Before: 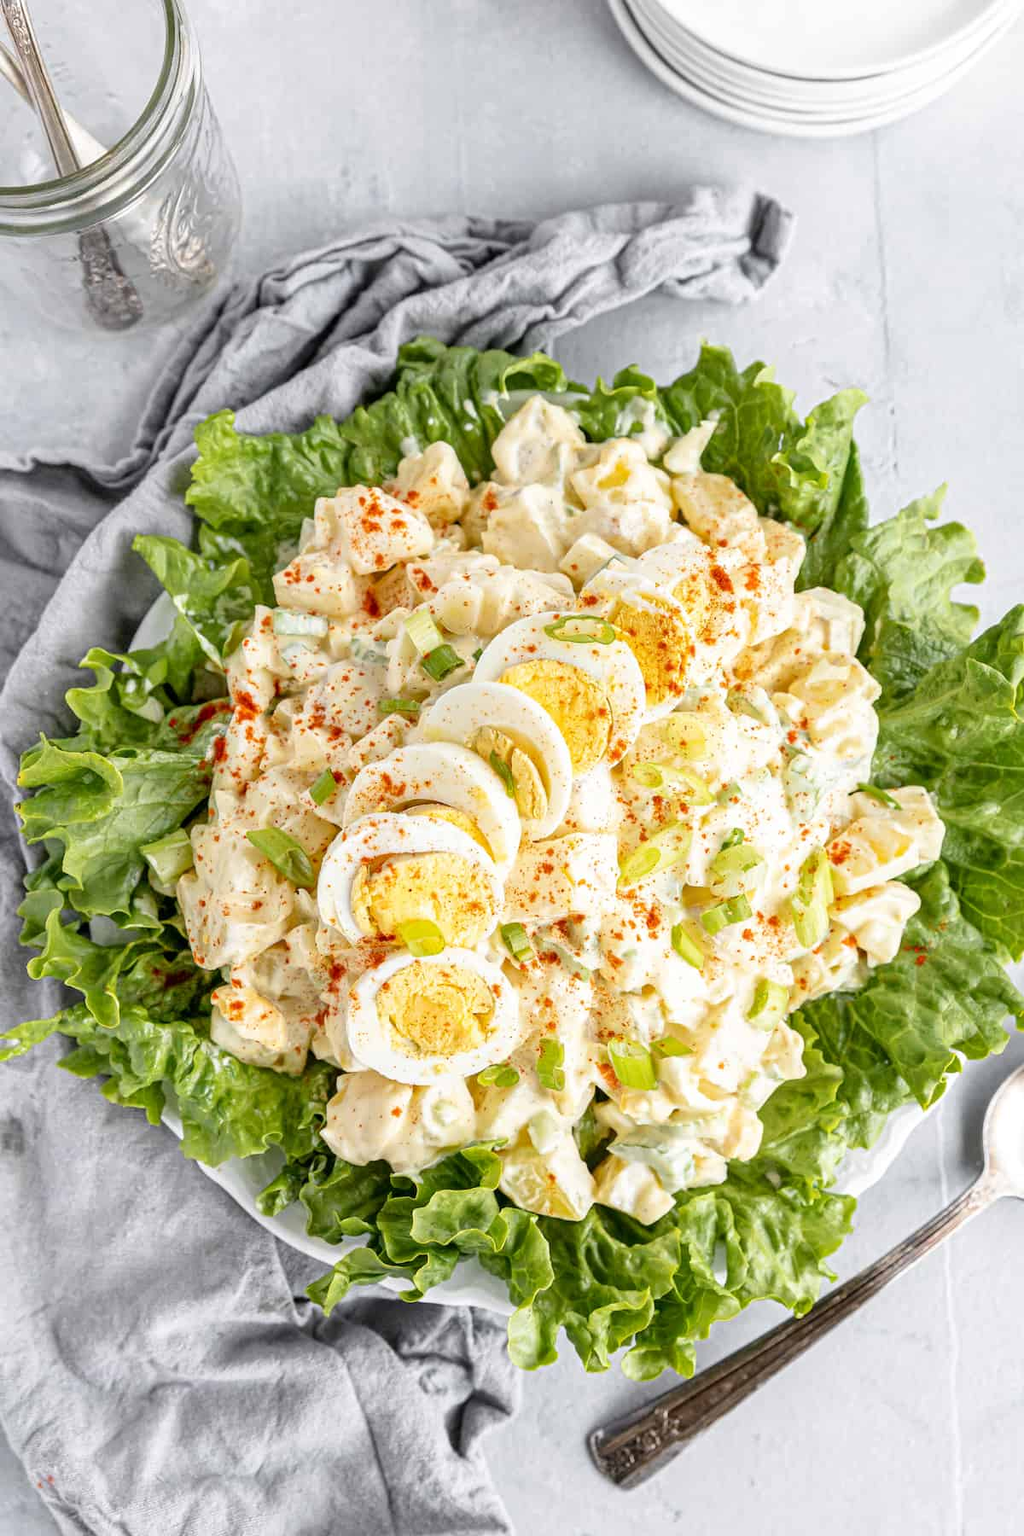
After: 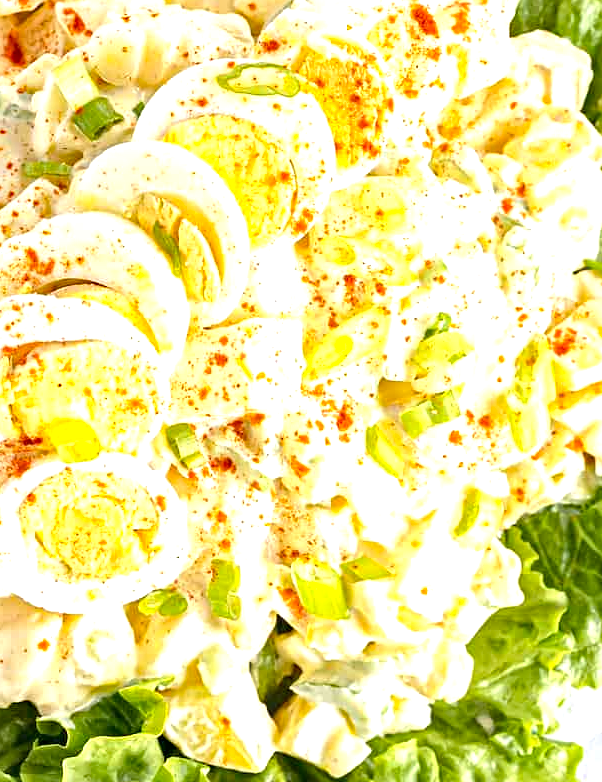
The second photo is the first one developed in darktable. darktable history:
local contrast: mode bilateral grid, contrast 10, coarseness 24, detail 115%, midtone range 0.2
sharpen: amount 0.207
exposure: black level correction 0, exposure 0.696 EV, compensate highlight preservation false
crop: left 35.152%, top 36.589%, right 14.612%, bottom 19.961%
haze removal: strength 0.397, distance 0.219, compatibility mode true, adaptive false
